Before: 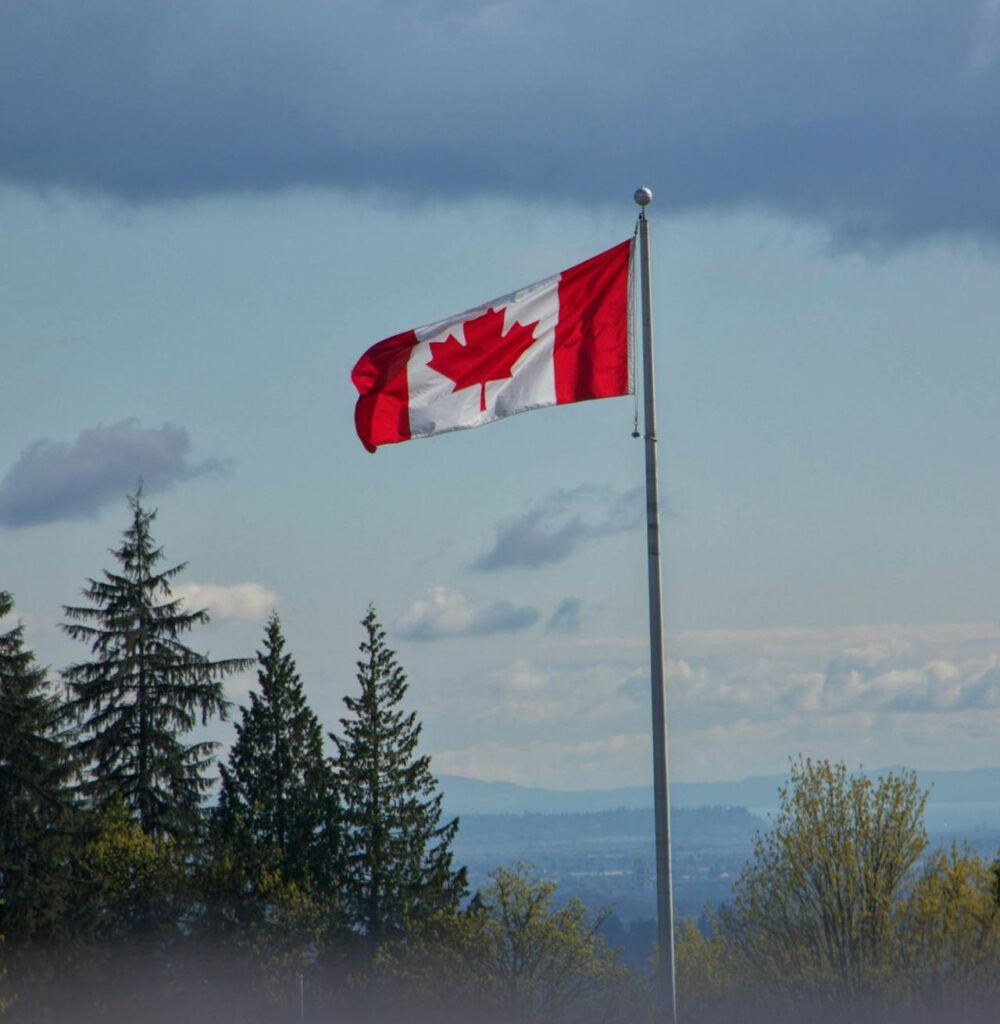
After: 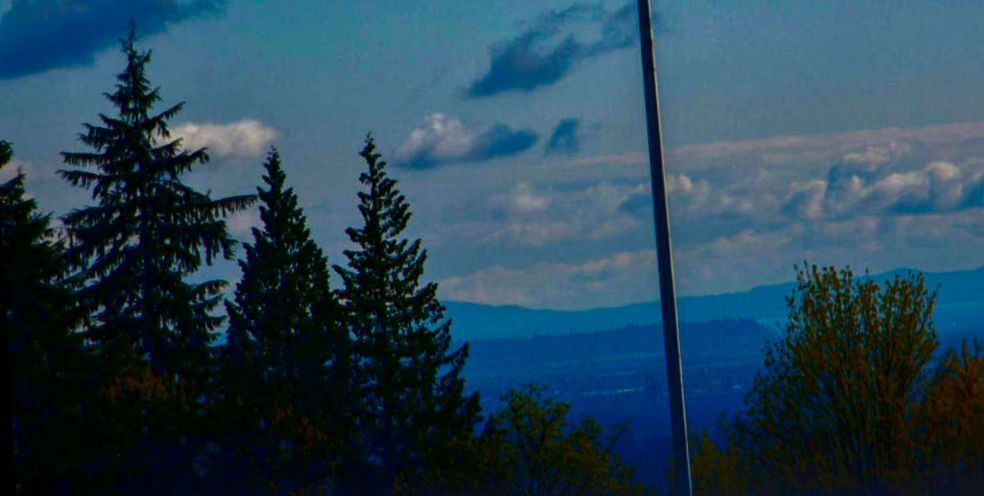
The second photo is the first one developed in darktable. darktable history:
exposure: black level correction 0.001, exposure 0.5 EV, compensate exposure bias true, compensate highlight preservation false
white balance: red 1.004, blue 1.024
rotate and perspective: rotation -3°, crop left 0.031, crop right 0.968, crop top 0.07, crop bottom 0.93
contrast brightness saturation: brightness -1, saturation 1
crop and rotate: top 46.237%
